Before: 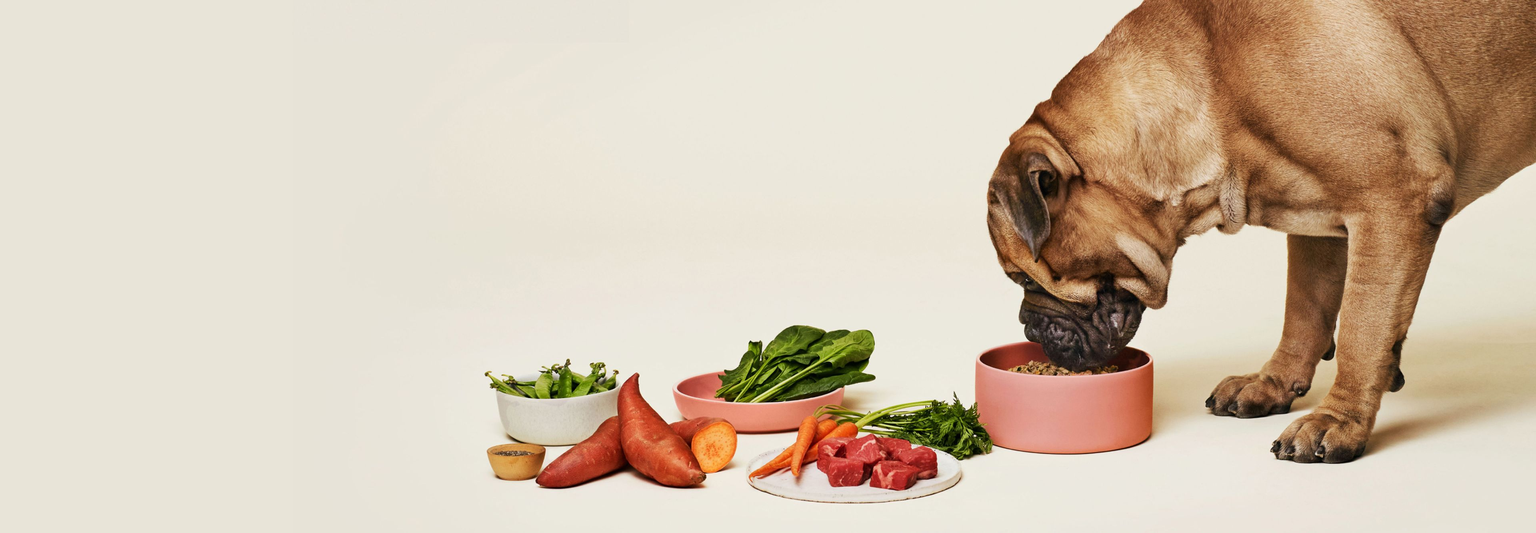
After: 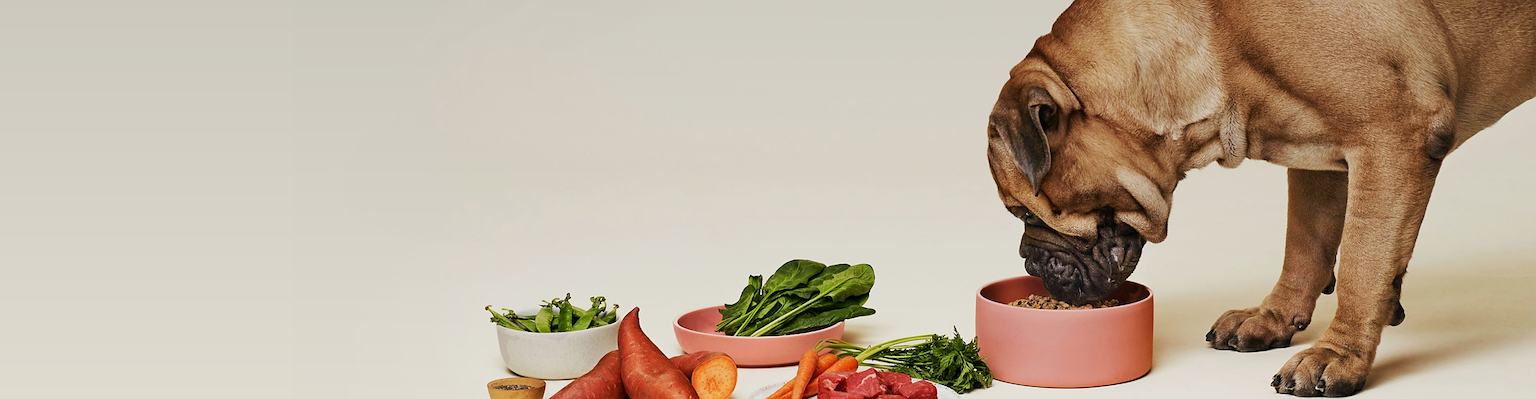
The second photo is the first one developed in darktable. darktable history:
graduated density: on, module defaults
crop and rotate: top 12.5%, bottom 12.5%
sharpen: on, module defaults
